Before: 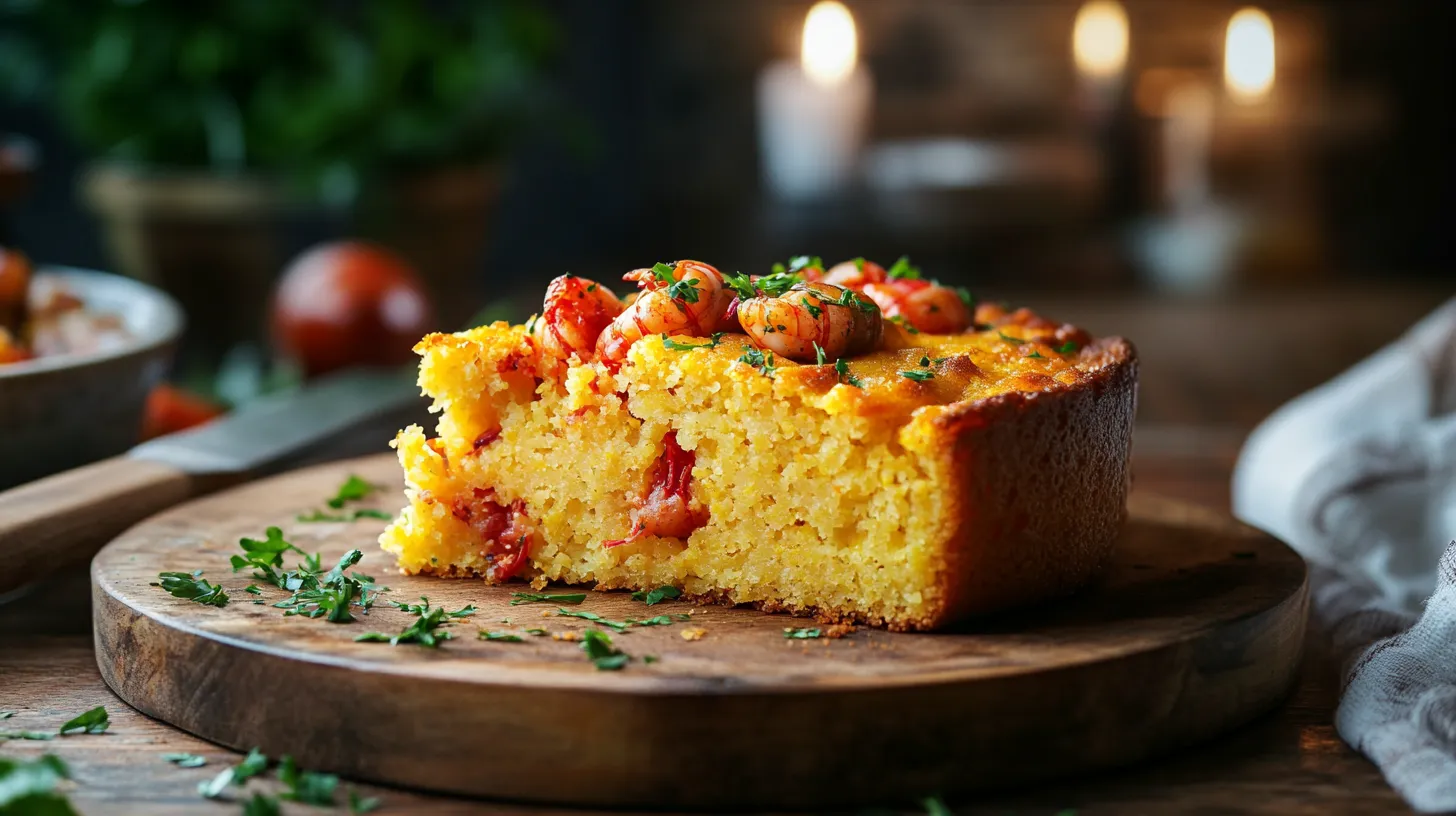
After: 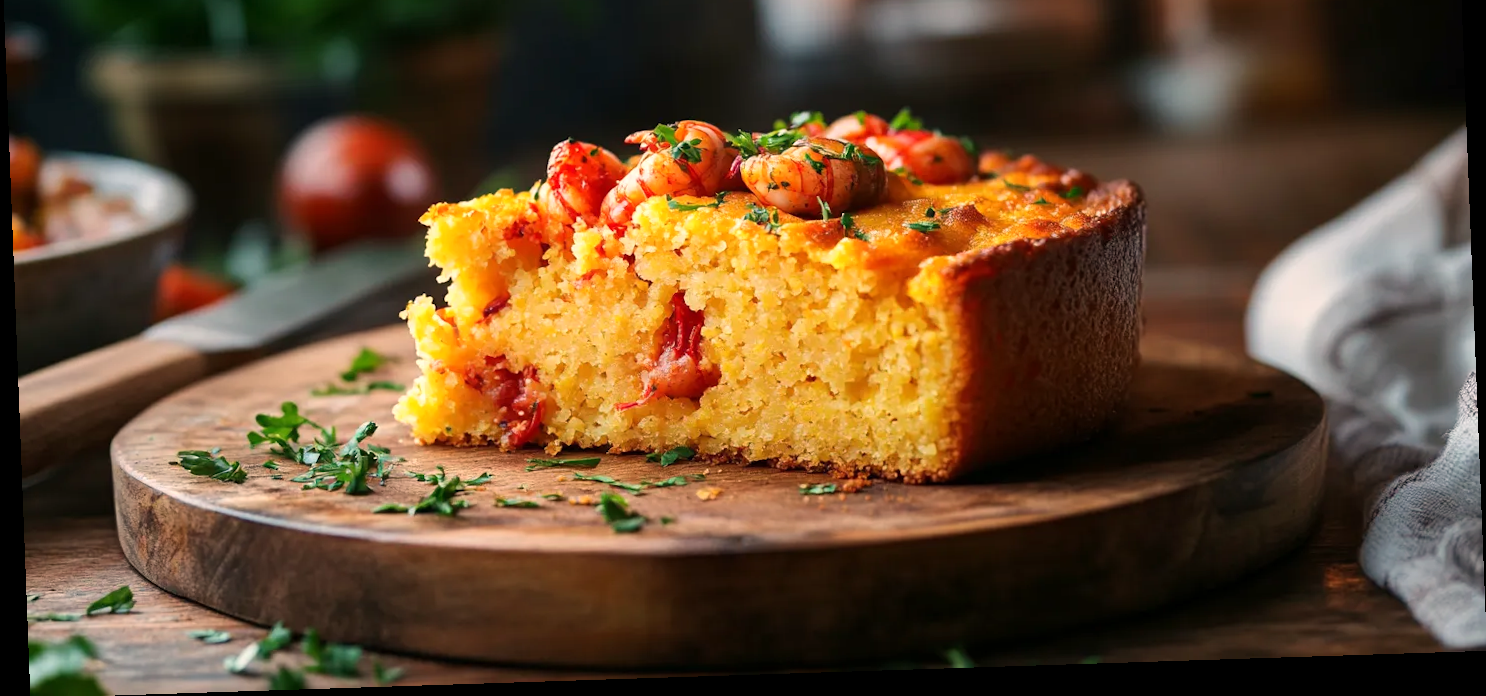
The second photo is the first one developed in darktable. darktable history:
rotate and perspective: rotation -2.22°, lens shift (horizontal) -0.022, automatic cropping off
crop and rotate: top 19.998%
white balance: red 1.127, blue 0.943
